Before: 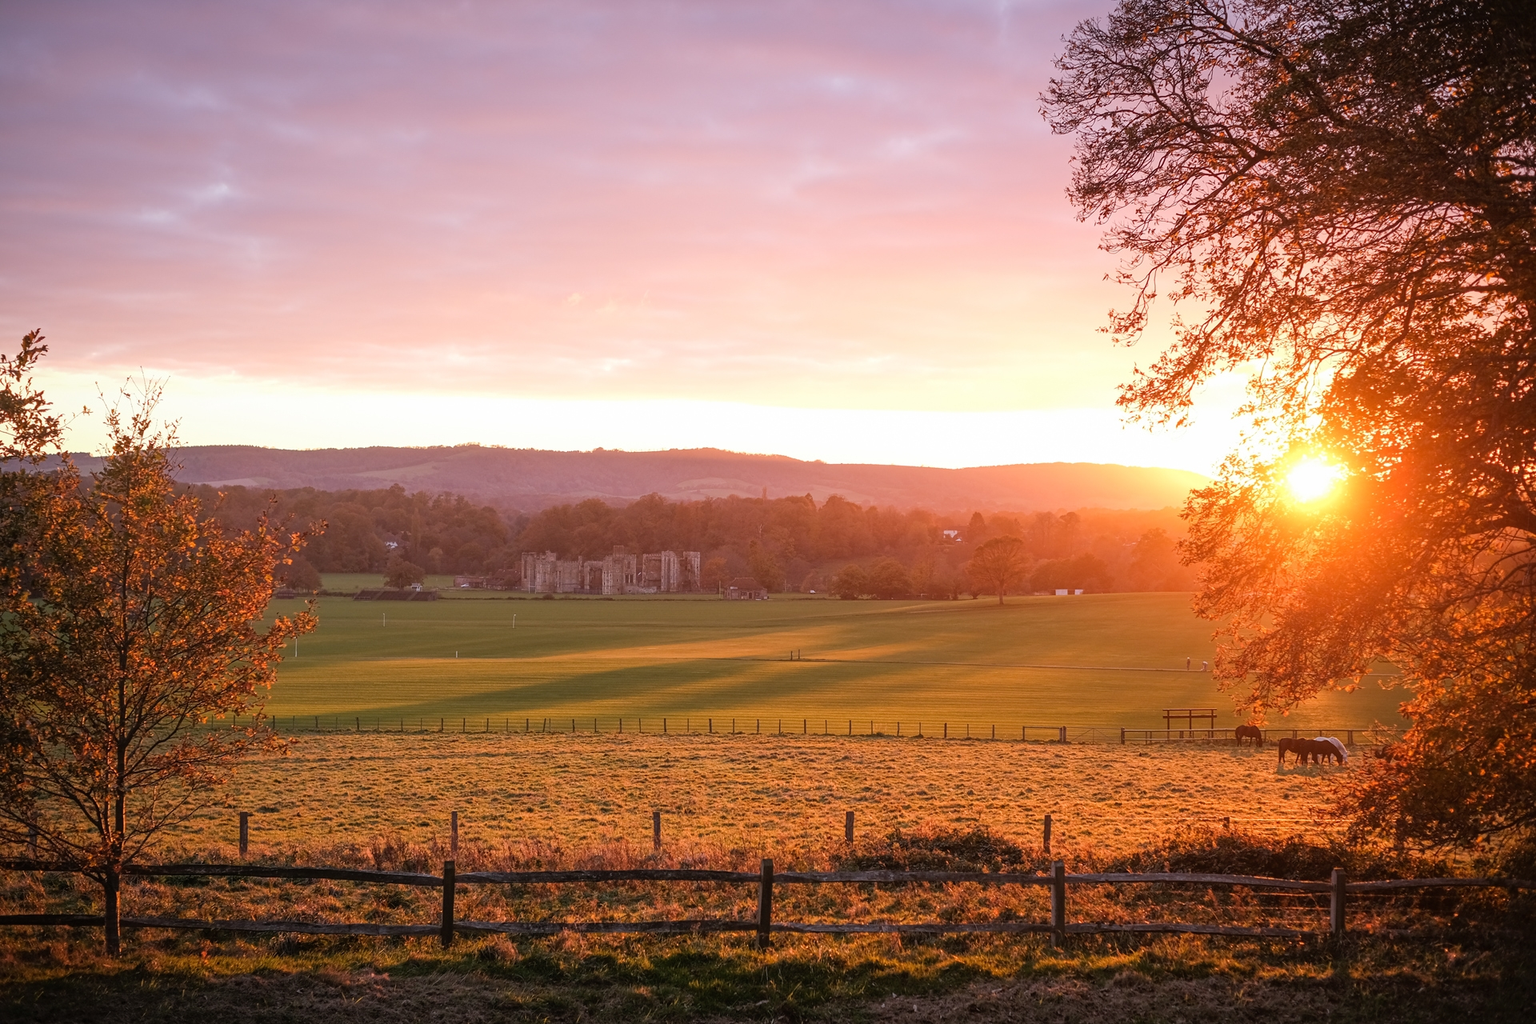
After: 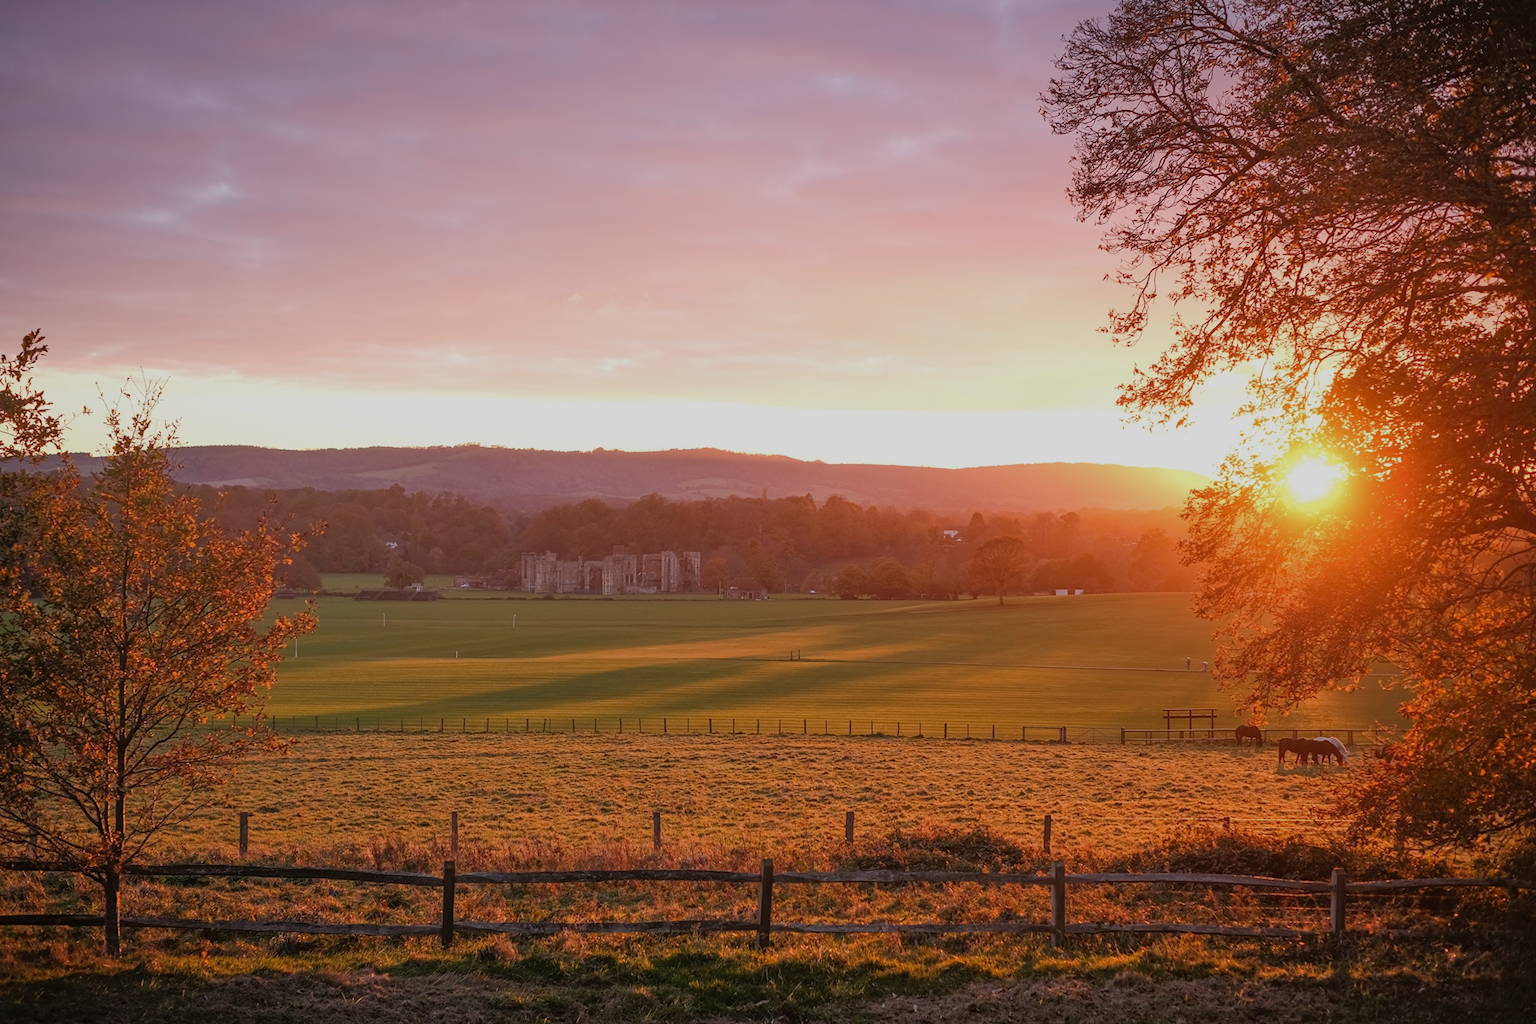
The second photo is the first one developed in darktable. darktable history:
tone equalizer: -8 EV -0.036 EV, -7 EV 0.037 EV, -6 EV -0.006 EV, -5 EV 0.008 EV, -4 EV -0.048 EV, -3 EV -0.238 EV, -2 EV -0.64 EV, -1 EV -0.98 EV, +0 EV -0.942 EV
exposure: exposure 0.377 EV, compensate highlight preservation false
